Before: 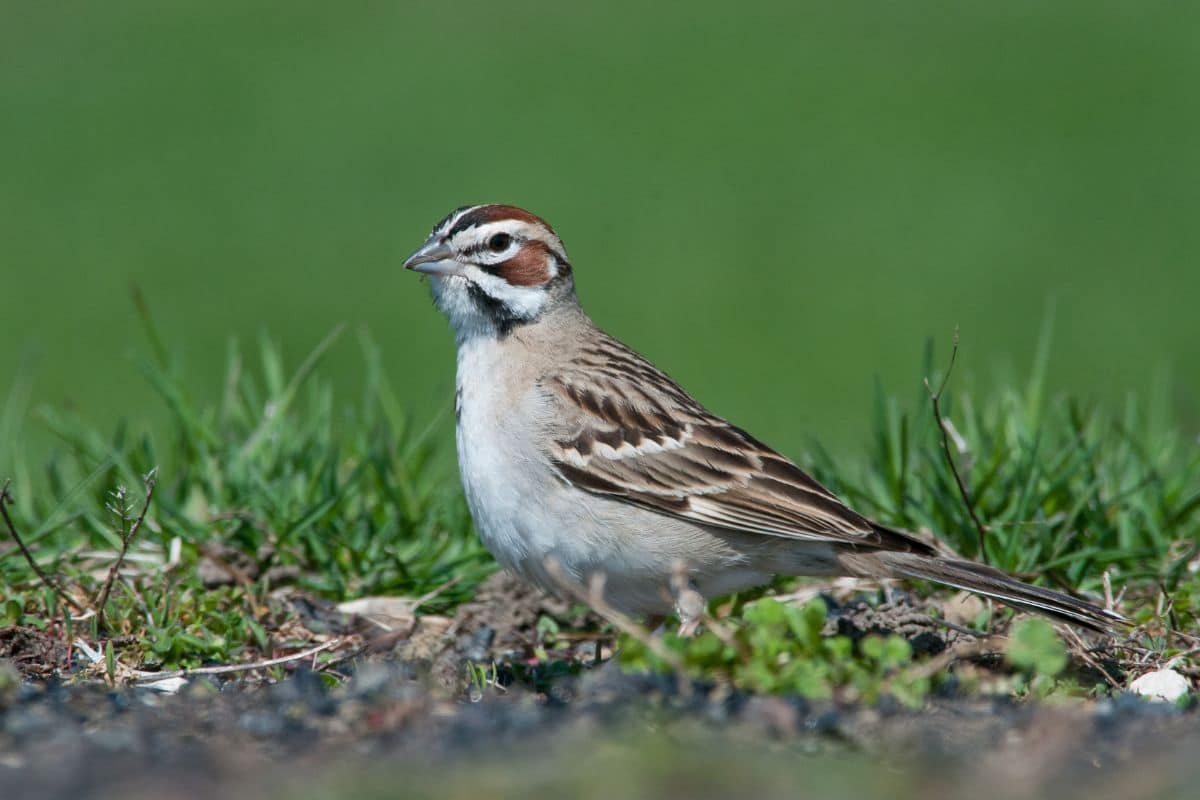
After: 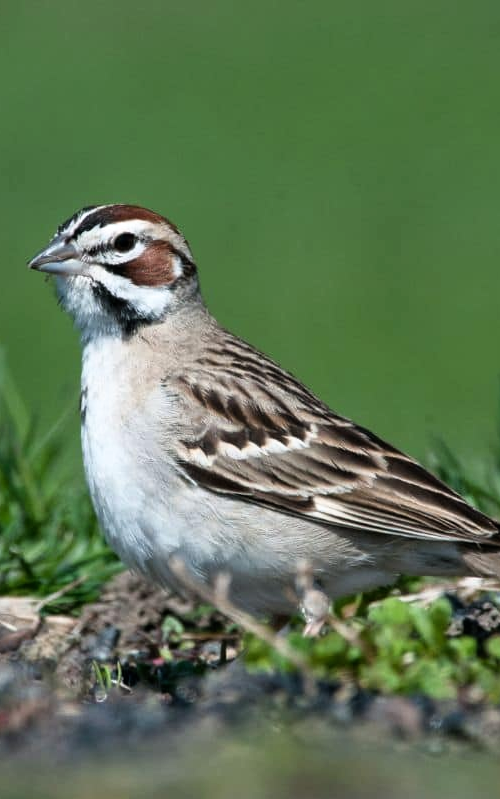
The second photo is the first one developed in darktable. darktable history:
crop: left 31.277%, right 27.011%
filmic rgb: black relative exposure -9.15 EV, white relative exposure 2.31 EV, threshold 5.96 EV, hardness 7.49, enable highlight reconstruction true
